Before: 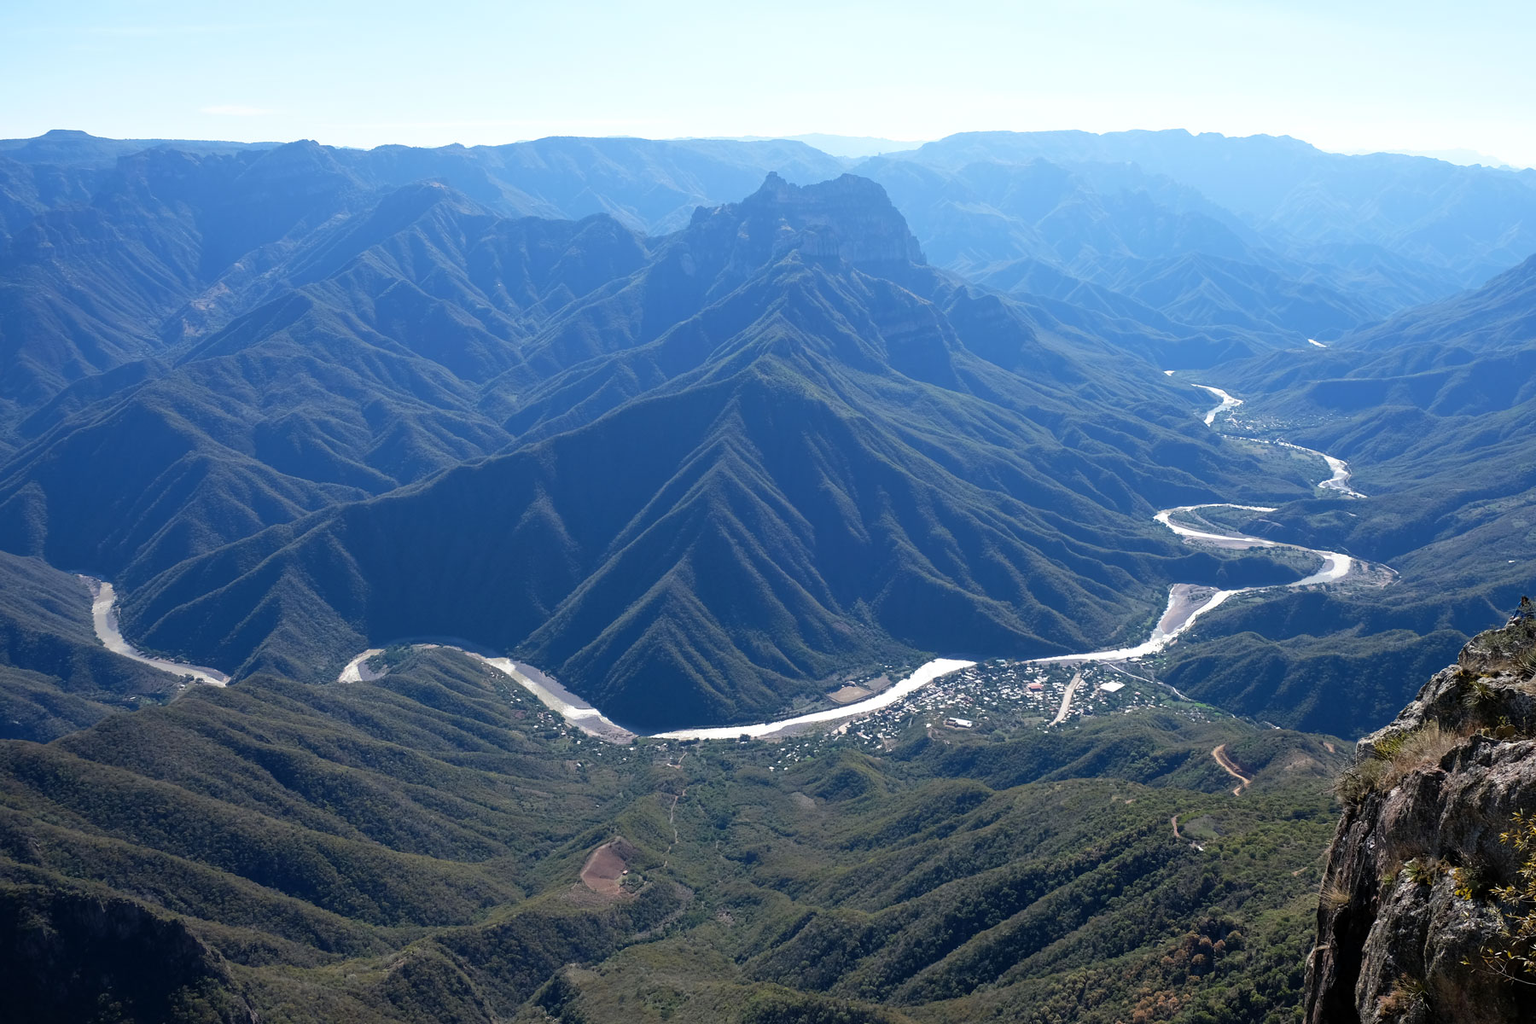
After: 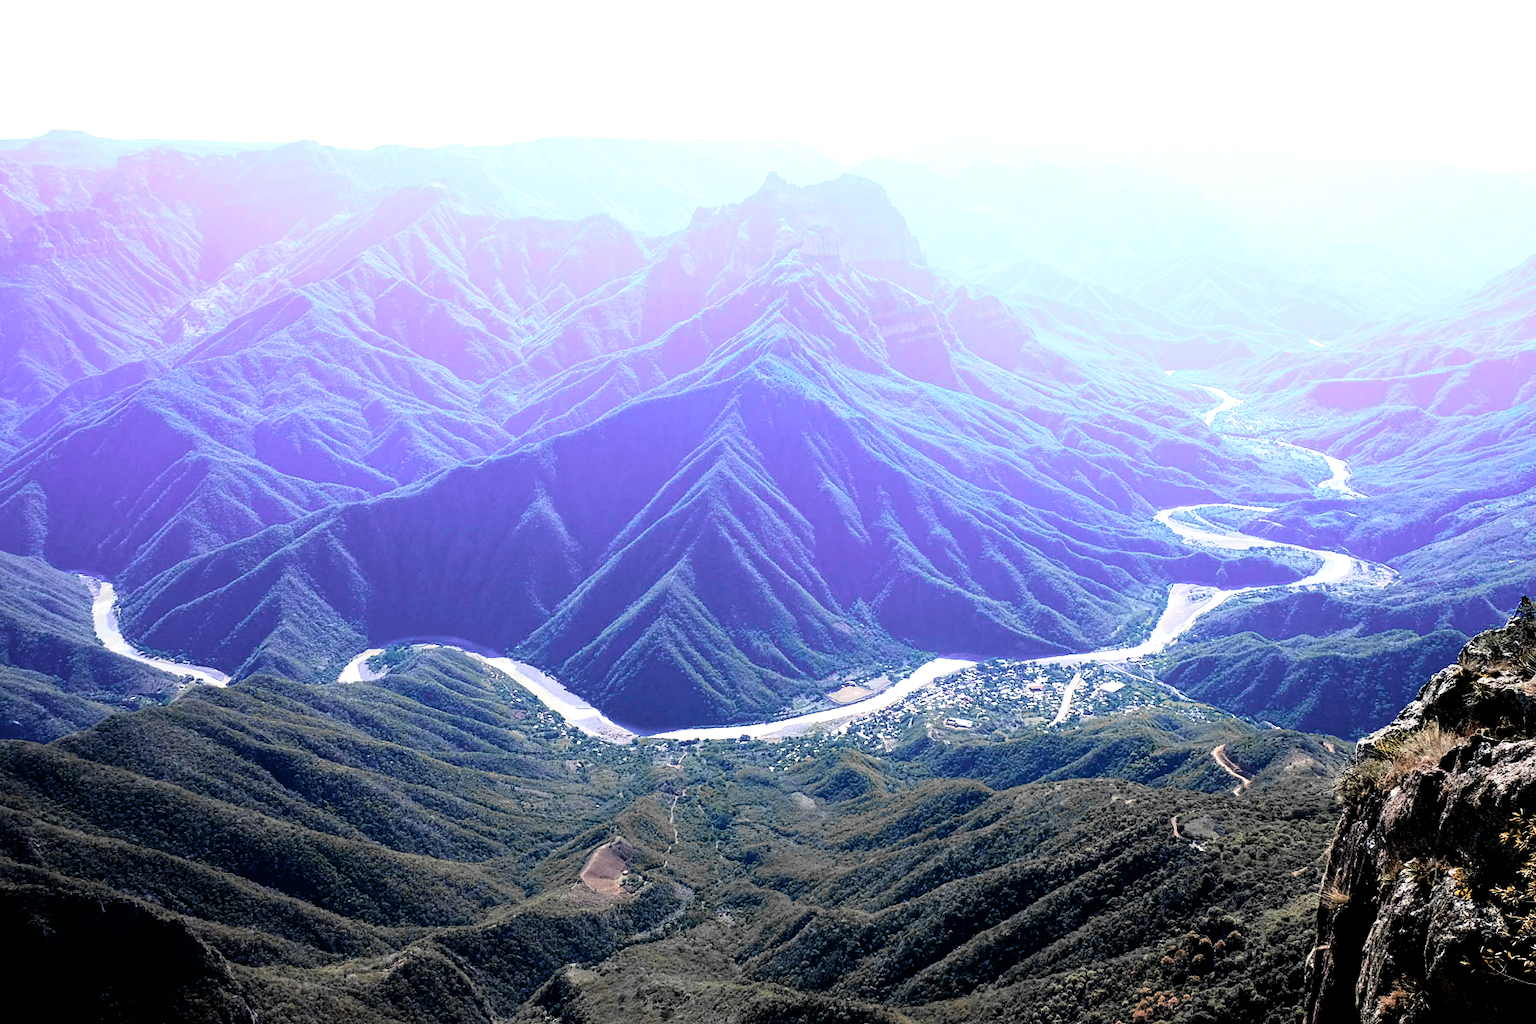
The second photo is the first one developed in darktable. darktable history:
exposure: exposure 0.648 EV, compensate highlight preservation false
color zones: curves: ch0 [(0, 0.363) (0.128, 0.373) (0.25, 0.5) (0.402, 0.407) (0.521, 0.525) (0.63, 0.559) (0.729, 0.662) (0.867, 0.471)]; ch1 [(0, 0.515) (0.136, 0.618) (0.25, 0.5) (0.378, 0) (0.516, 0) (0.622, 0.593) (0.737, 0.819) (0.87, 0.593)]; ch2 [(0, 0.529) (0.128, 0.471) (0.282, 0.451) (0.386, 0.662) (0.516, 0.525) (0.633, 0.554) (0.75, 0.62) (0.875, 0.441)]
filmic rgb: black relative exposure -3.75 EV, white relative exposure 2.4 EV, dynamic range scaling -50%, hardness 3.42, latitude 30%, contrast 1.8
